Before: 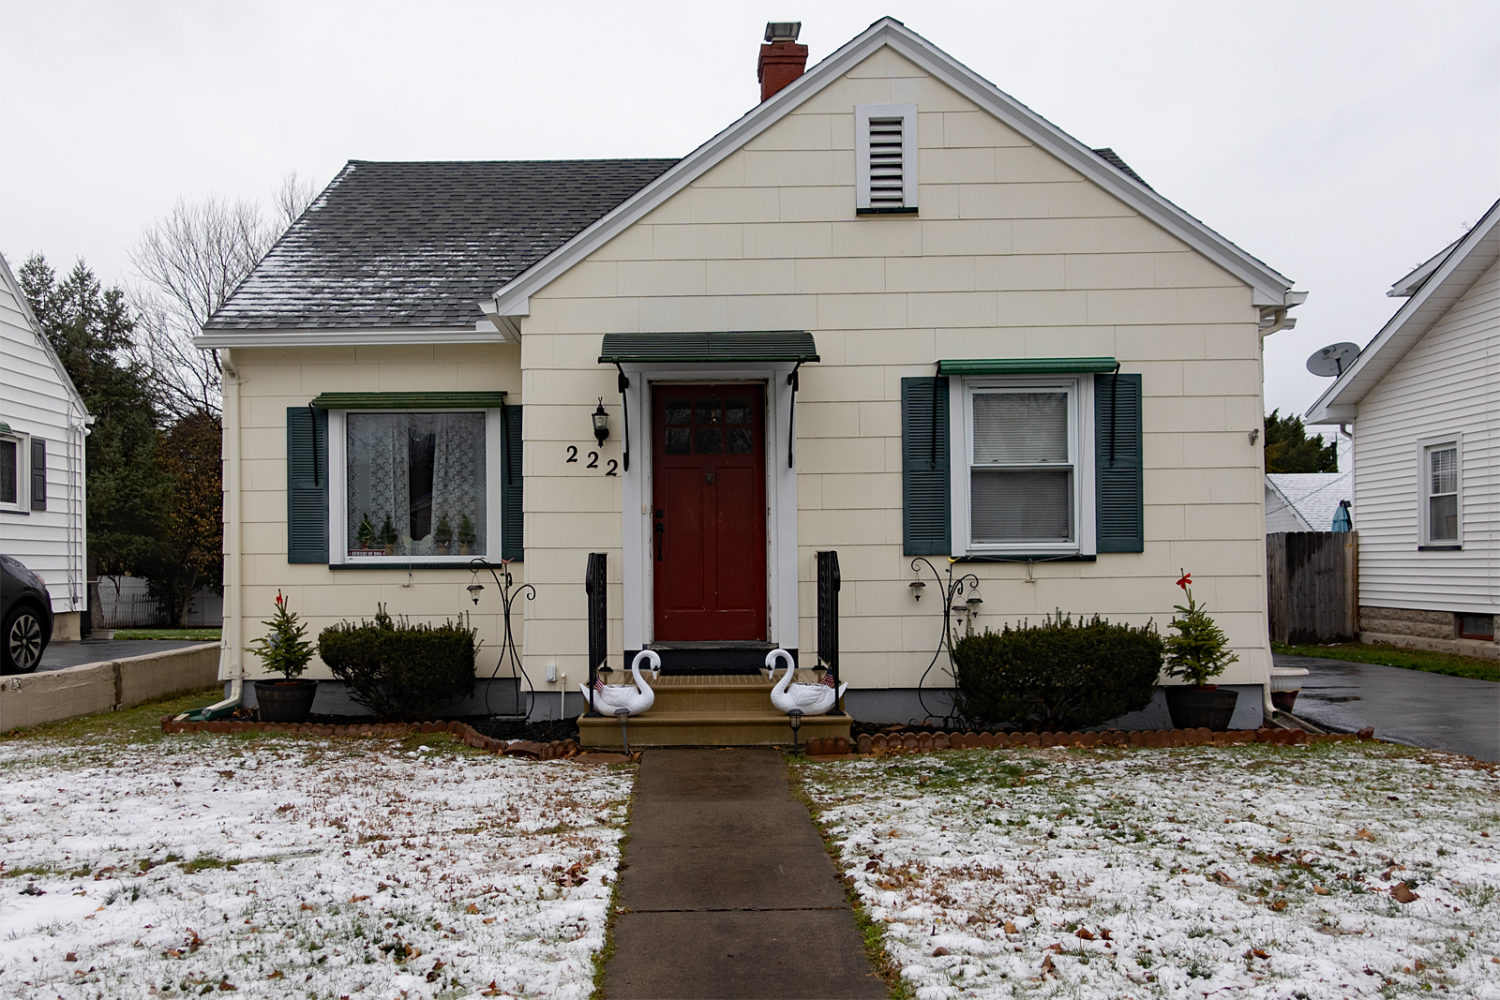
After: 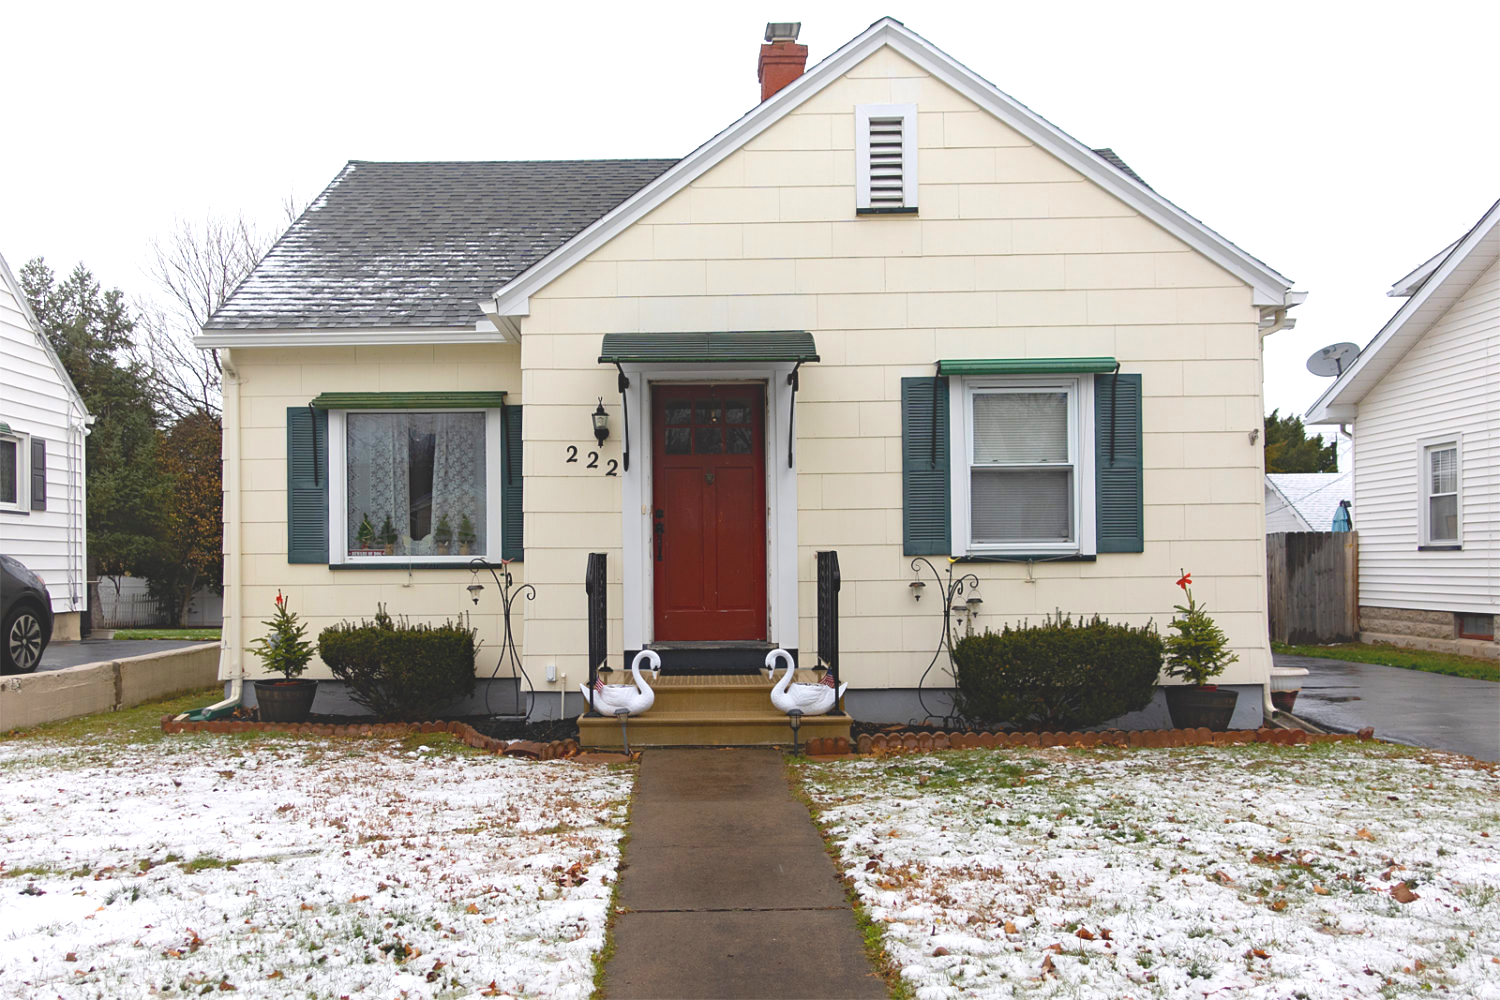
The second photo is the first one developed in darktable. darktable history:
exposure: black level correction 0, exposure 0.9 EV, compensate highlight preservation false
local contrast: detail 69%
